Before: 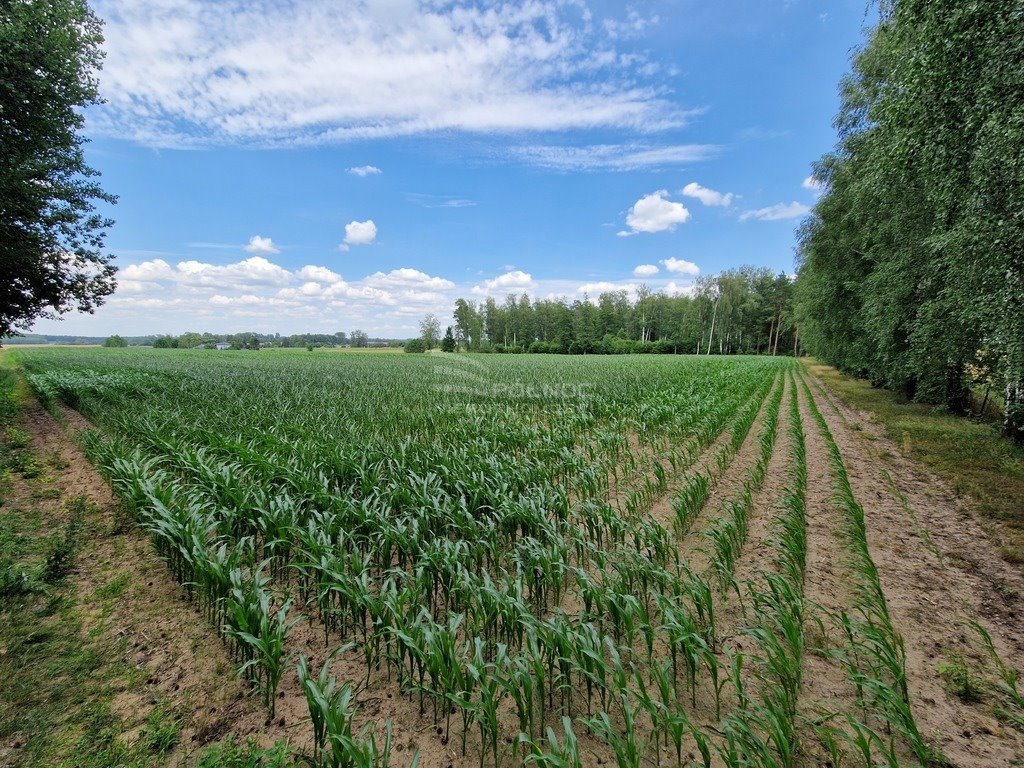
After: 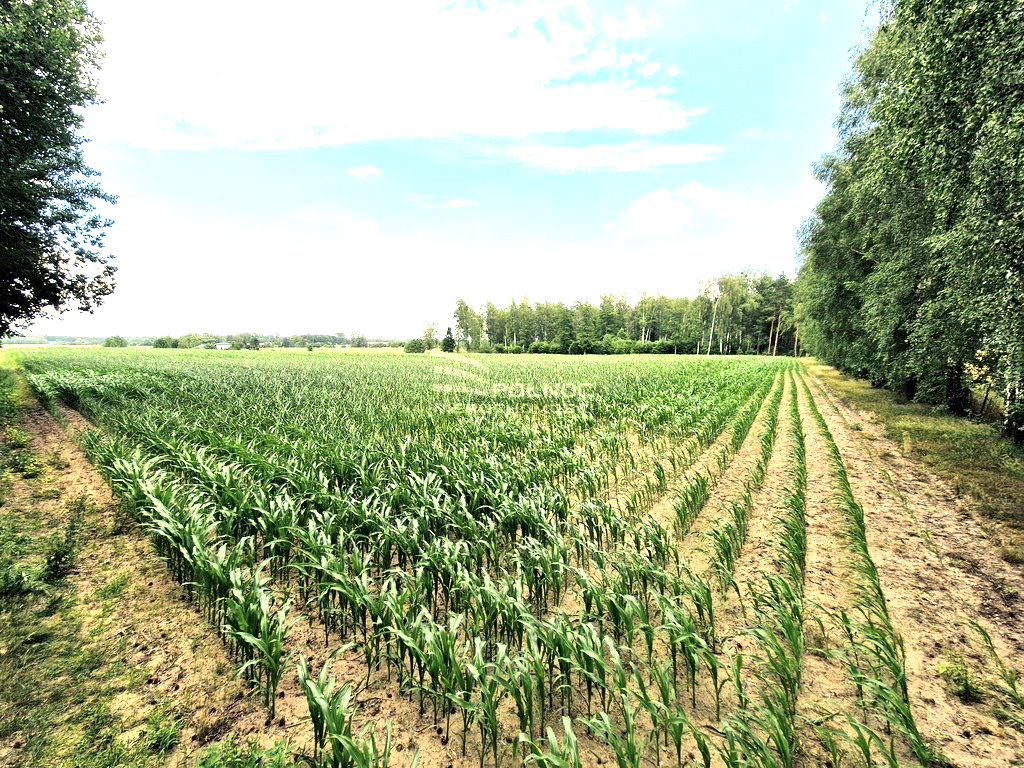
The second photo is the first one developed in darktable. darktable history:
color balance rgb: shadows lift › chroma 2%, shadows lift › hue 263°, highlights gain › chroma 8%, highlights gain › hue 84°, linear chroma grading › global chroma -15%, saturation formula JzAzBz (2021)
exposure: black level correction 0.001, exposure 1.116 EV, compensate highlight preservation false
tone equalizer: -8 EV -0.75 EV, -7 EV -0.7 EV, -6 EV -0.6 EV, -5 EV -0.4 EV, -3 EV 0.4 EV, -2 EV 0.6 EV, -1 EV 0.7 EV, +0 EV 0.75 EV, edges refinement/feathering 500, mask exposure compensation -1.57 EV, preserve details no
